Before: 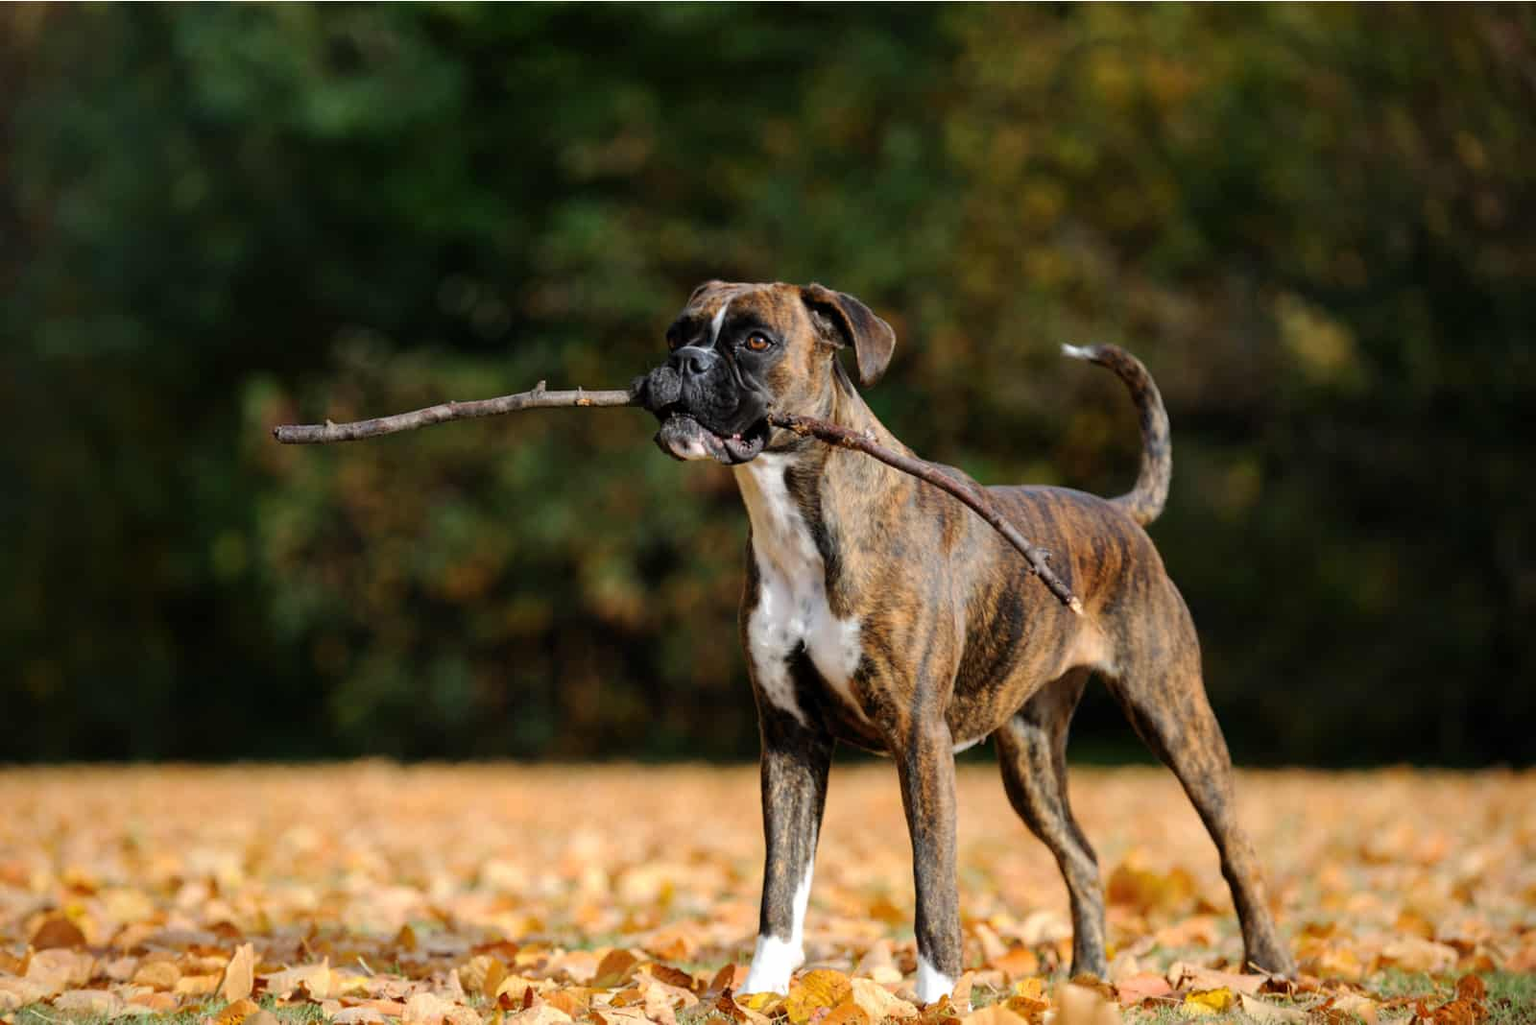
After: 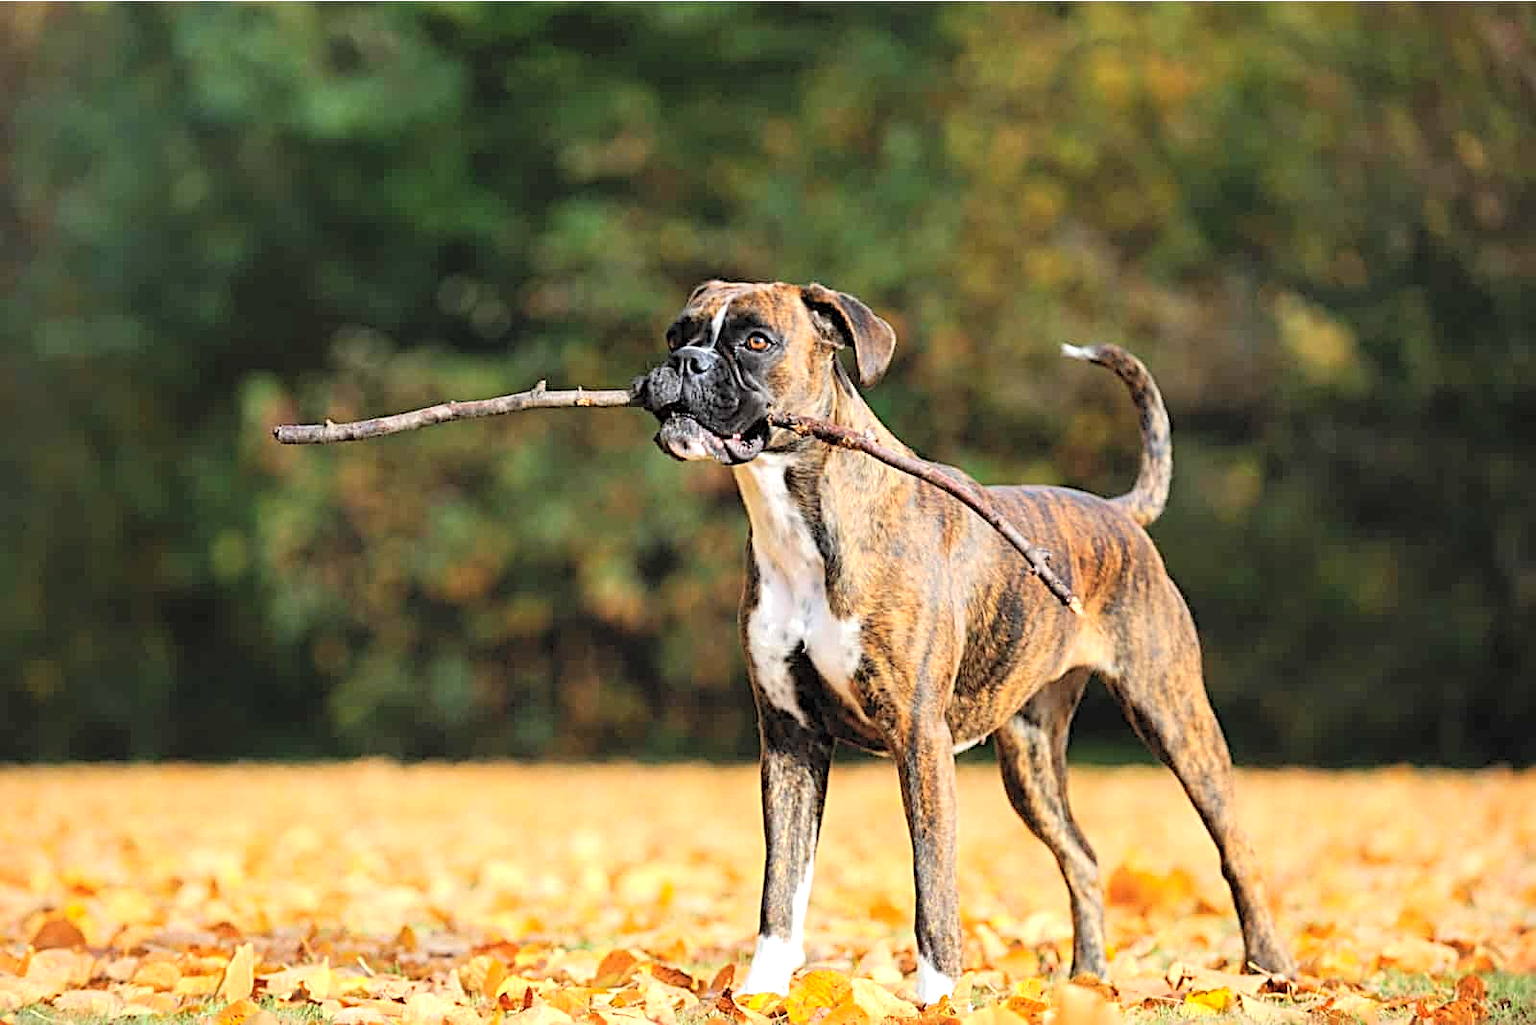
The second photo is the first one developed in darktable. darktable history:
contrast brightness saturation: contrast 0.097, brightness 0.301, saturation 0.144
sharpen: radius 3.003, amount 0.754
exposure: black level correction 0, exposure 0.498 EV, compensate highlight preservation false
